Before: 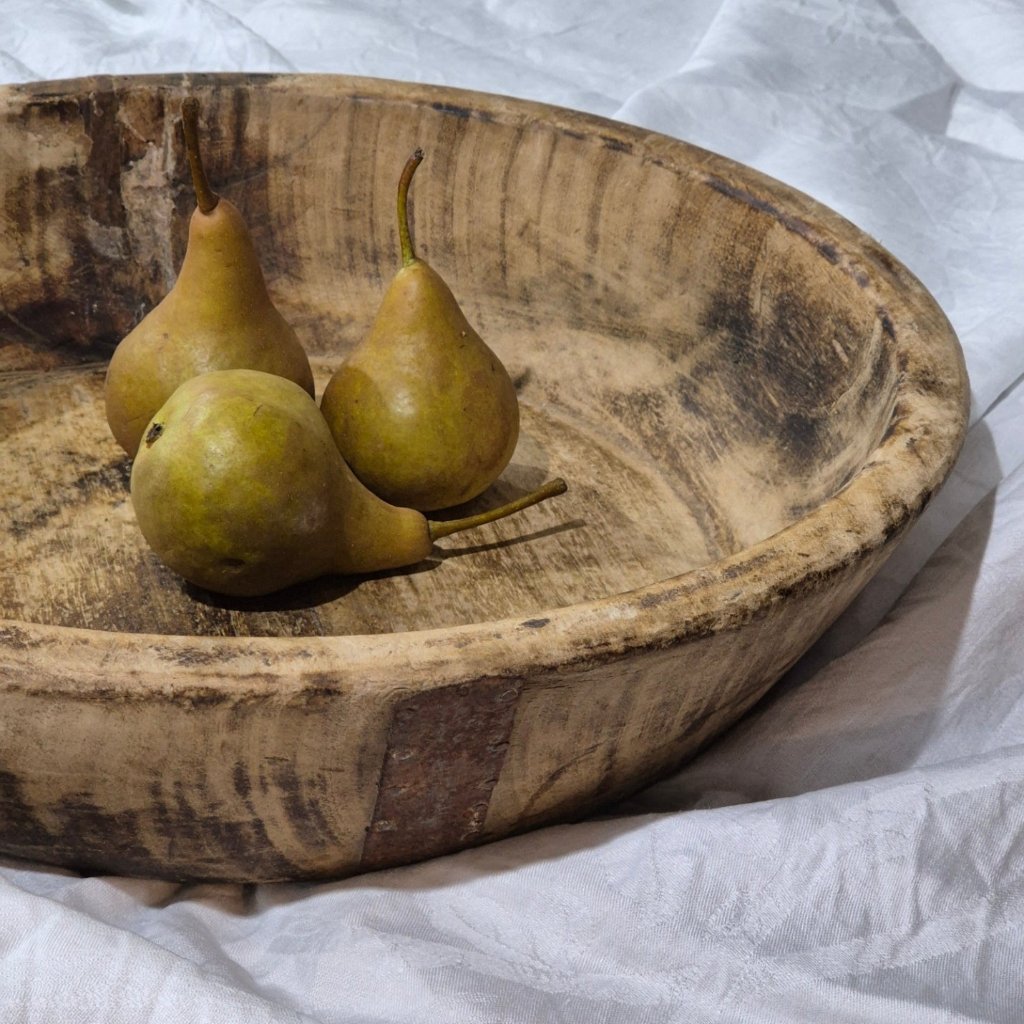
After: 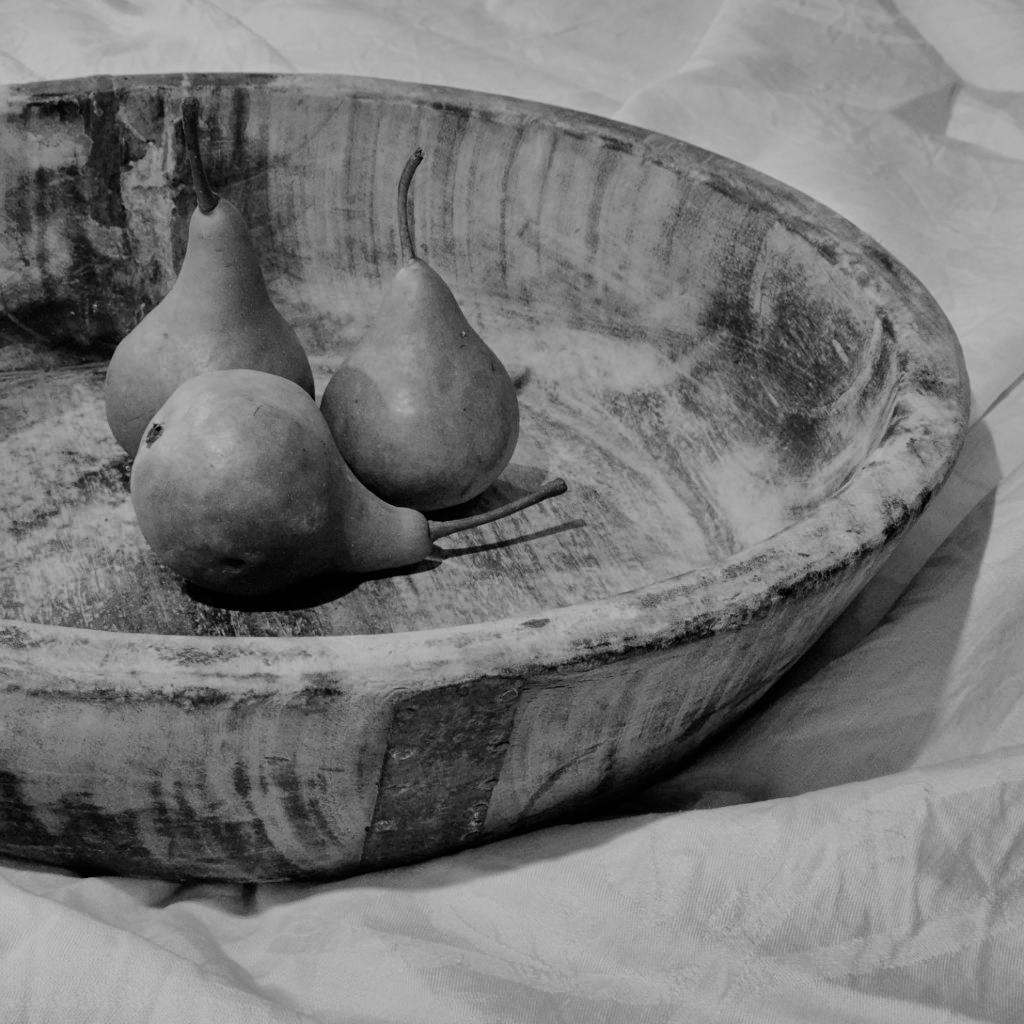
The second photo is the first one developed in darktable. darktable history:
shadows and highlights: low approximation 0.01, soften with gaussian
monochrome: a 32, b 64, size 2.3
filmic rgb: black relative exposure -7.15 EV, white relative exposure 5.36 EV, hardness 3.02
